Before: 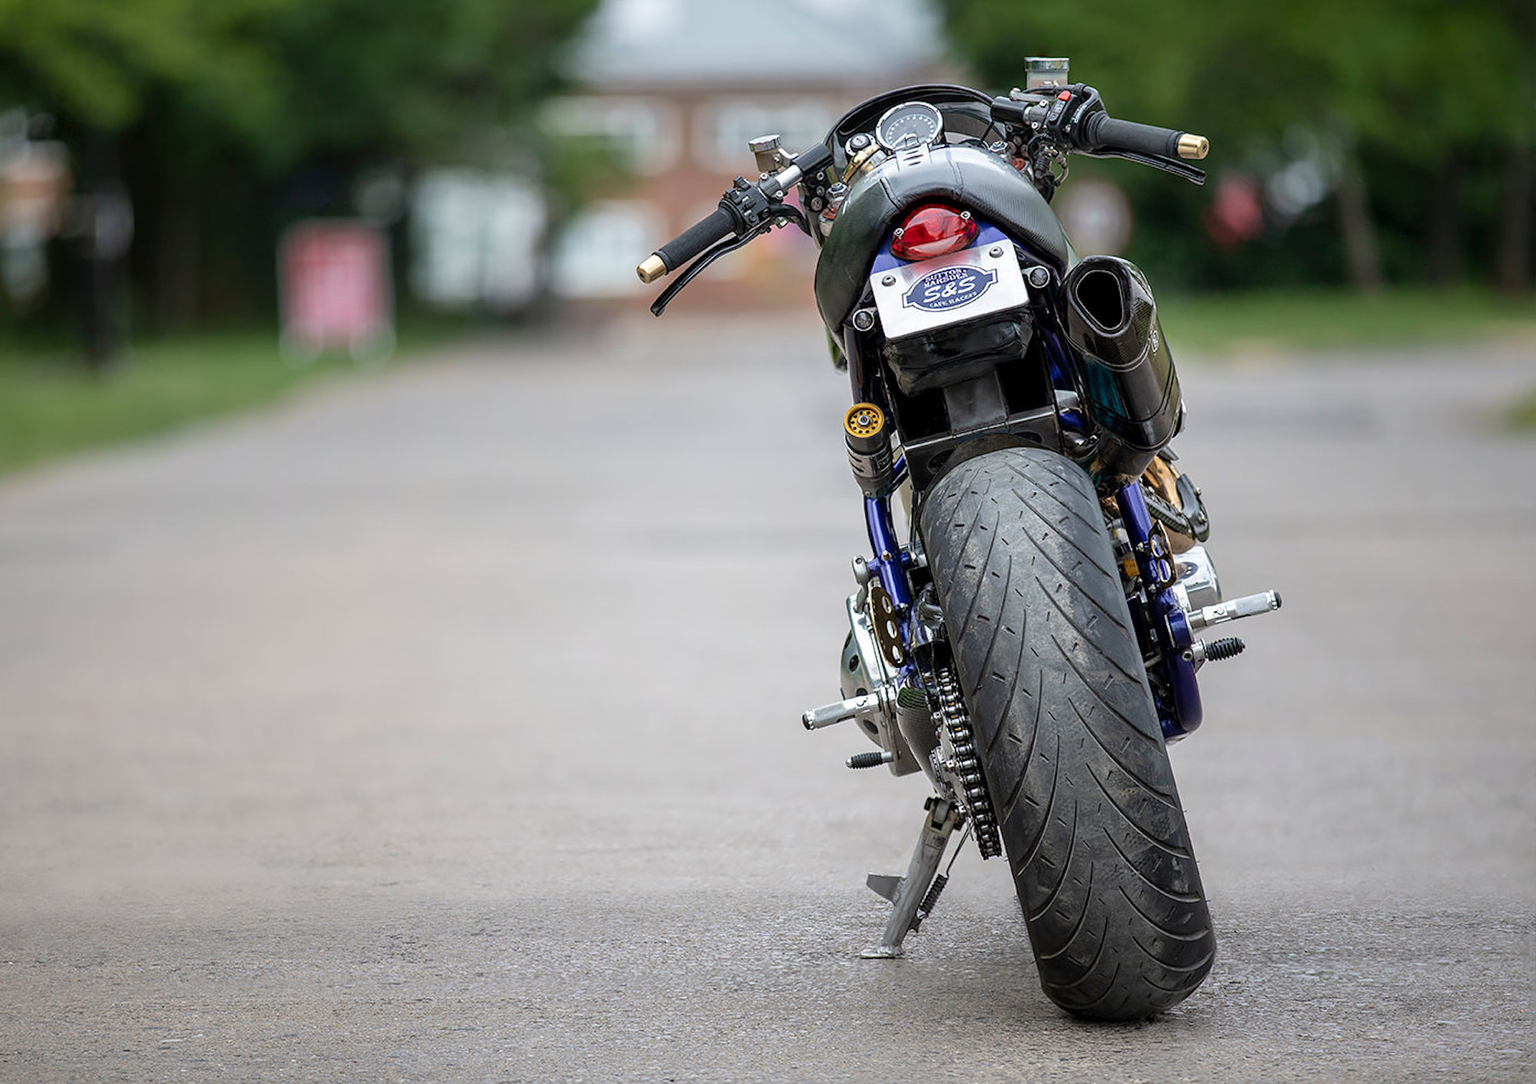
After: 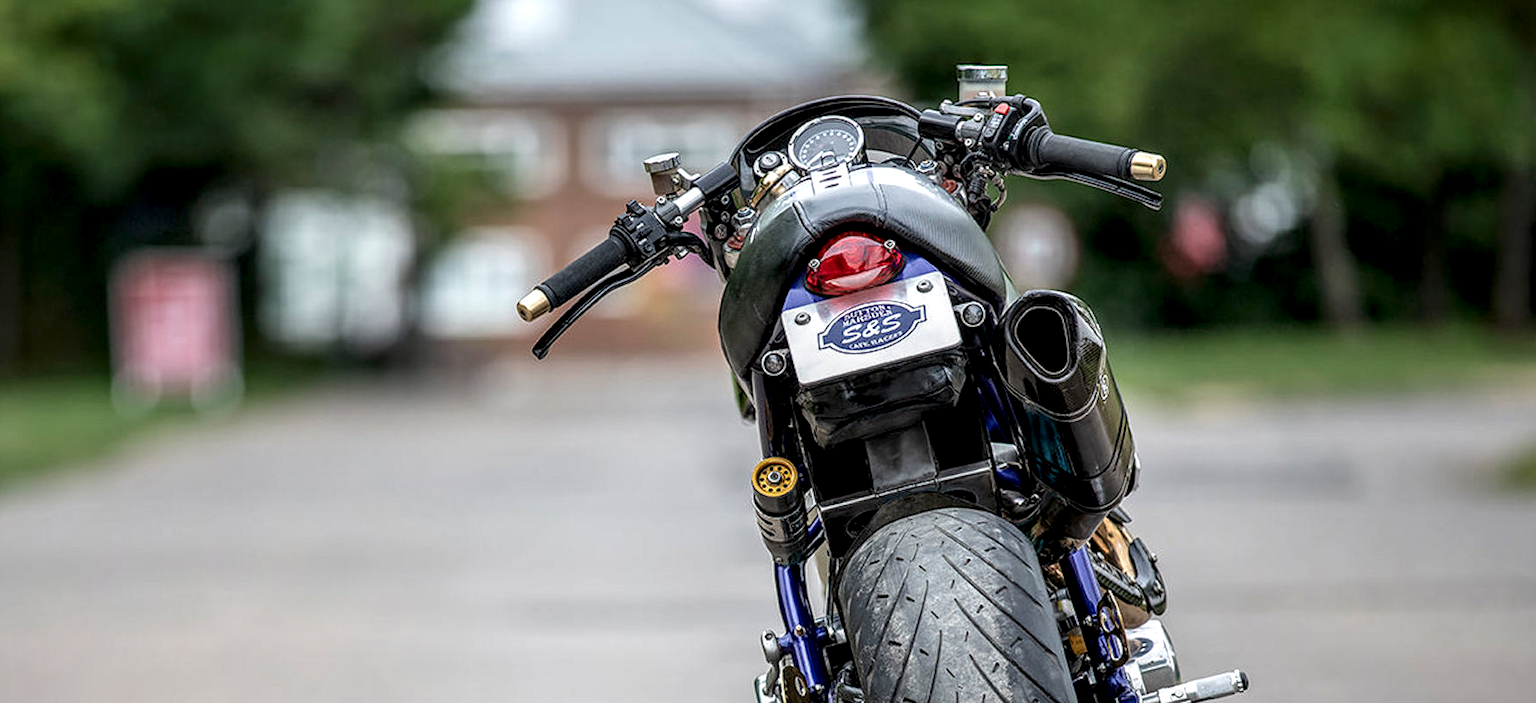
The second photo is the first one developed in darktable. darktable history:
crop and rotate: left 11.812%, bottom 42.776%
local contrast: detail 160%
